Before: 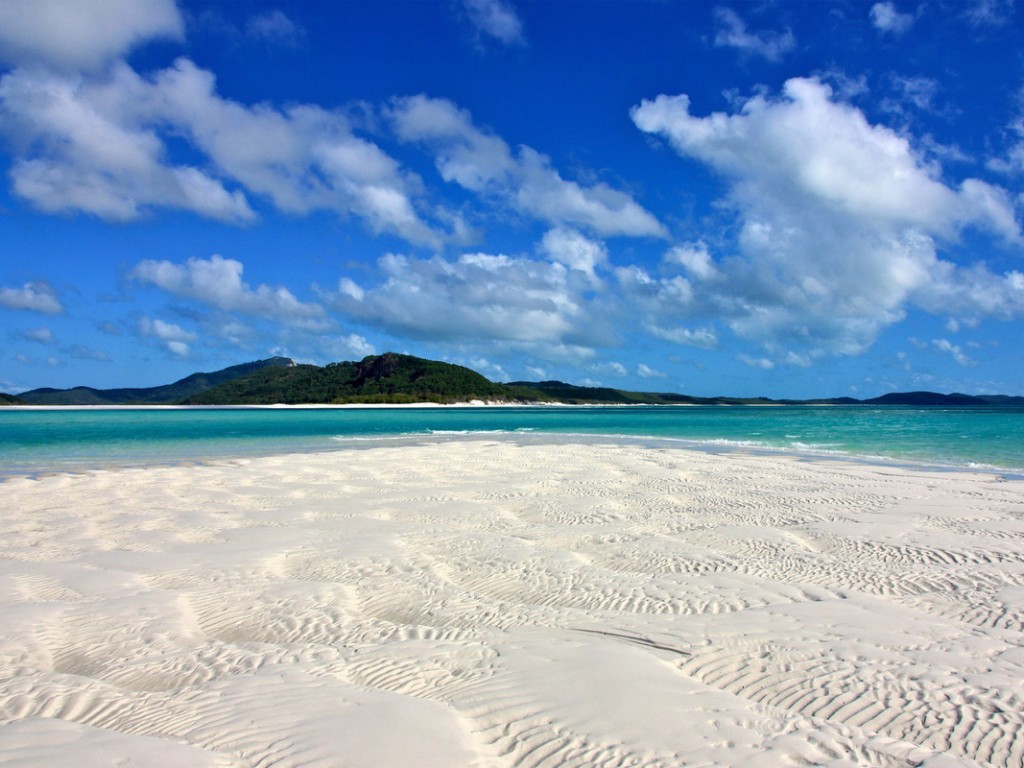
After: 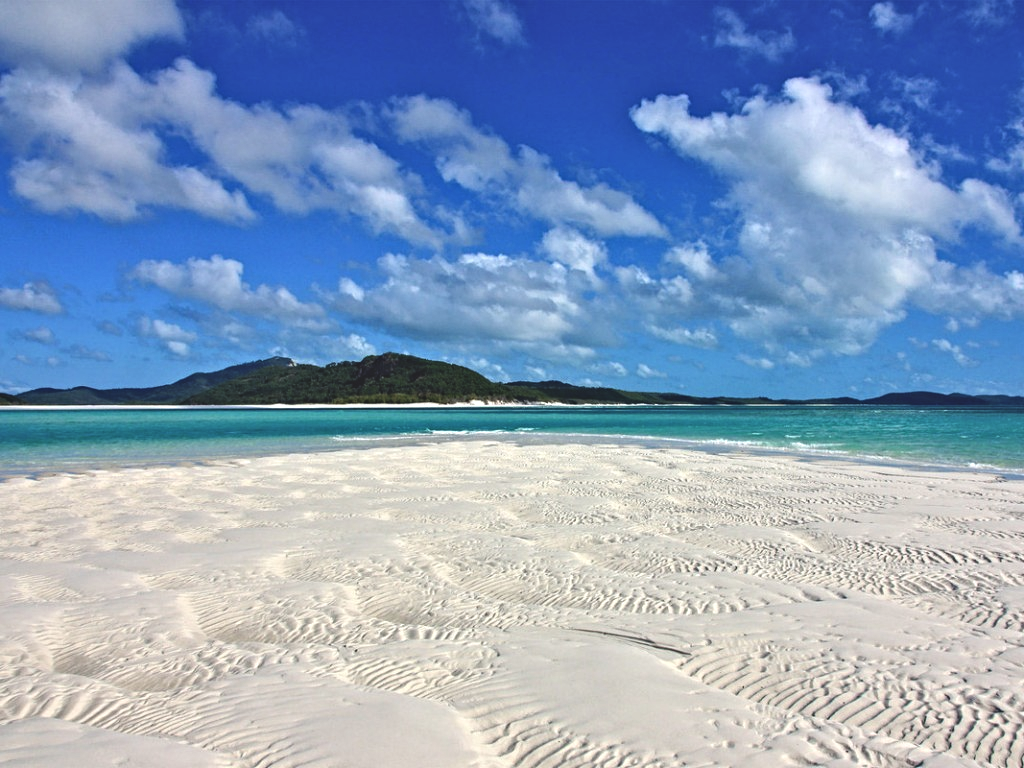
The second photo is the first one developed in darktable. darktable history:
exposure: black level correction -0.023, exposure -0.039 EV, compensate highlight preservation false
contrast equalizer: octaves 7, y [[0.502, 0.517, 0.543, 0.576, 0.611, 0.631], [0.5 ×6], [0.5 ×6], [0 ×6], [0 ×6]]
